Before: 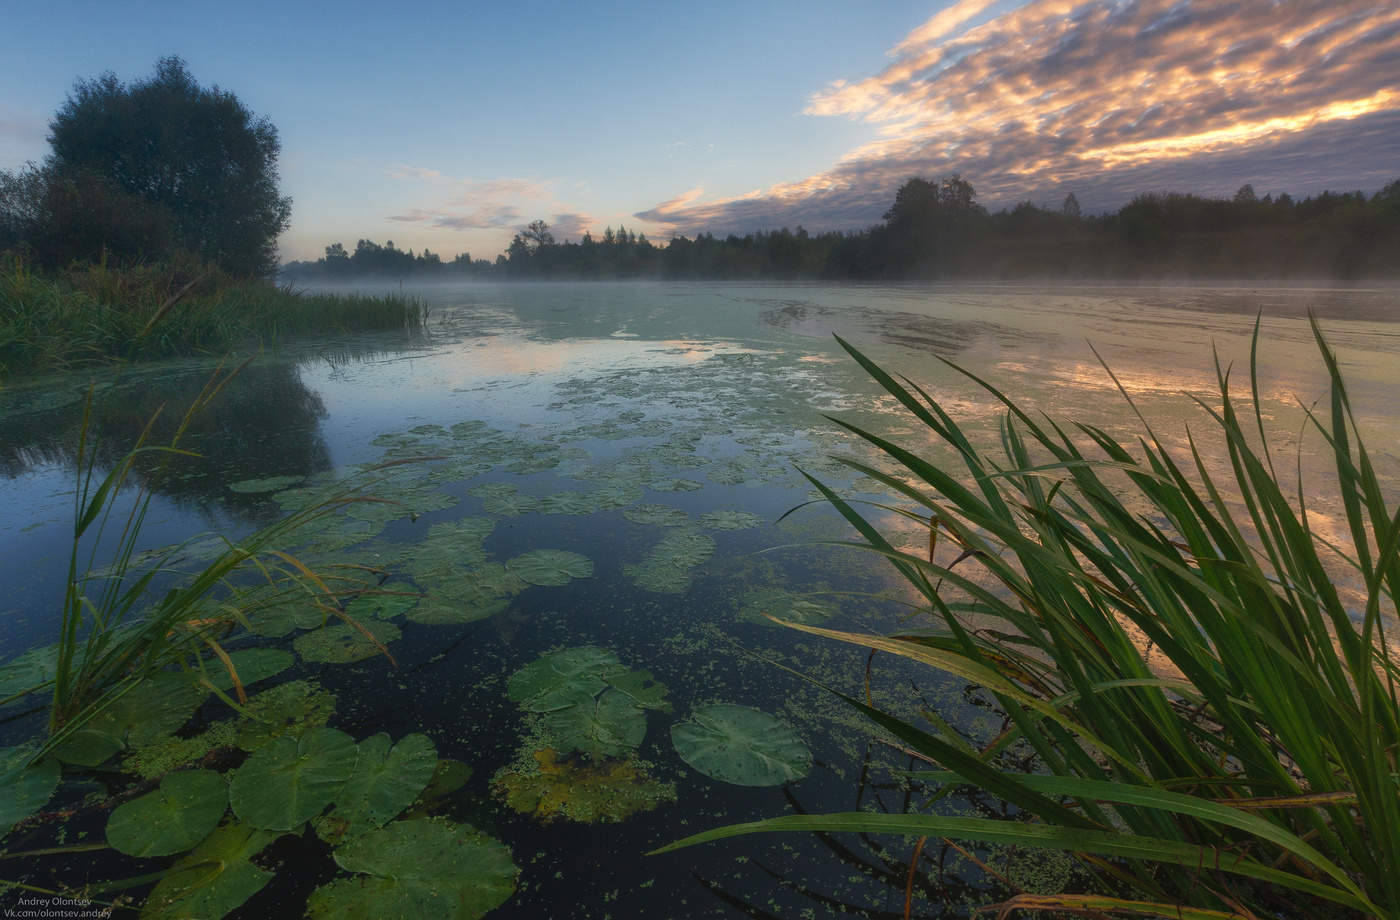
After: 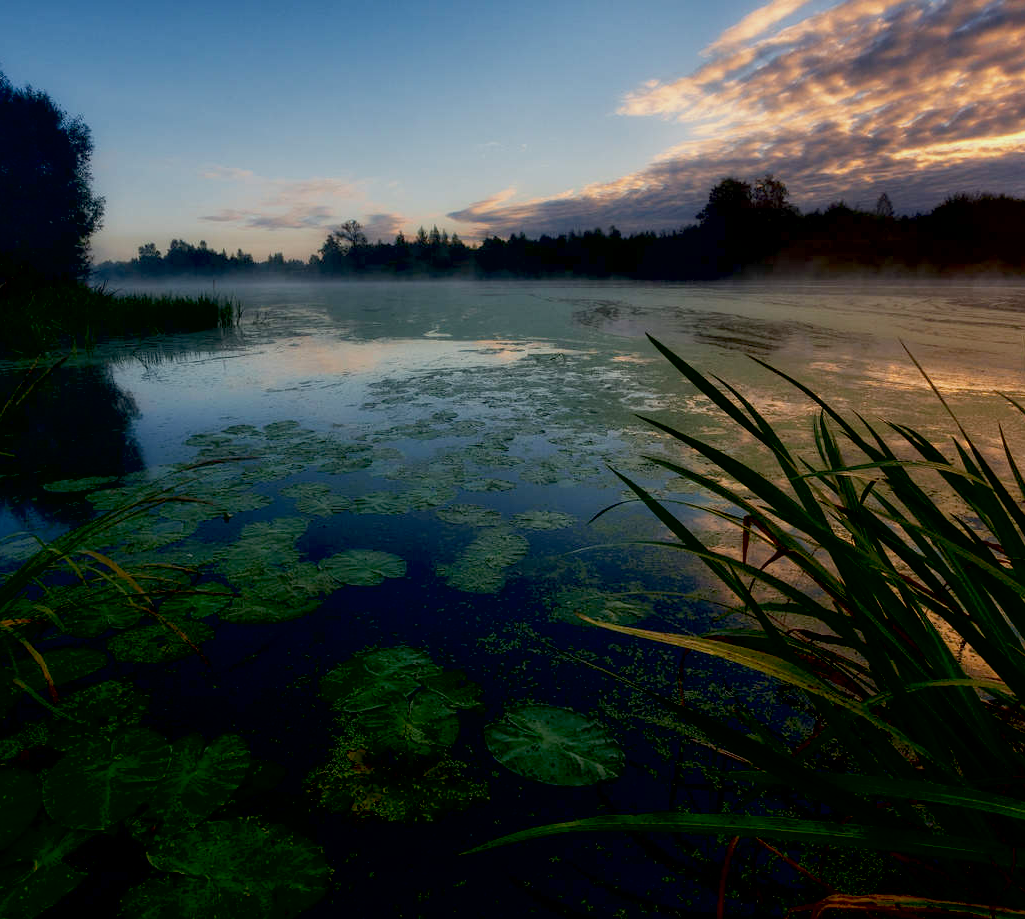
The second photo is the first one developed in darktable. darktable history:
crop: left 13.388%, top 0%, right 13.367%
exposure: black level correction 0.045, exposure -0.233 EV, compensate highlight preservation false
tone curve: curves: ch0 [(0, 0) (0.266, 0.247) (0.741, 0.751) (1, 1)], preserve colors none
